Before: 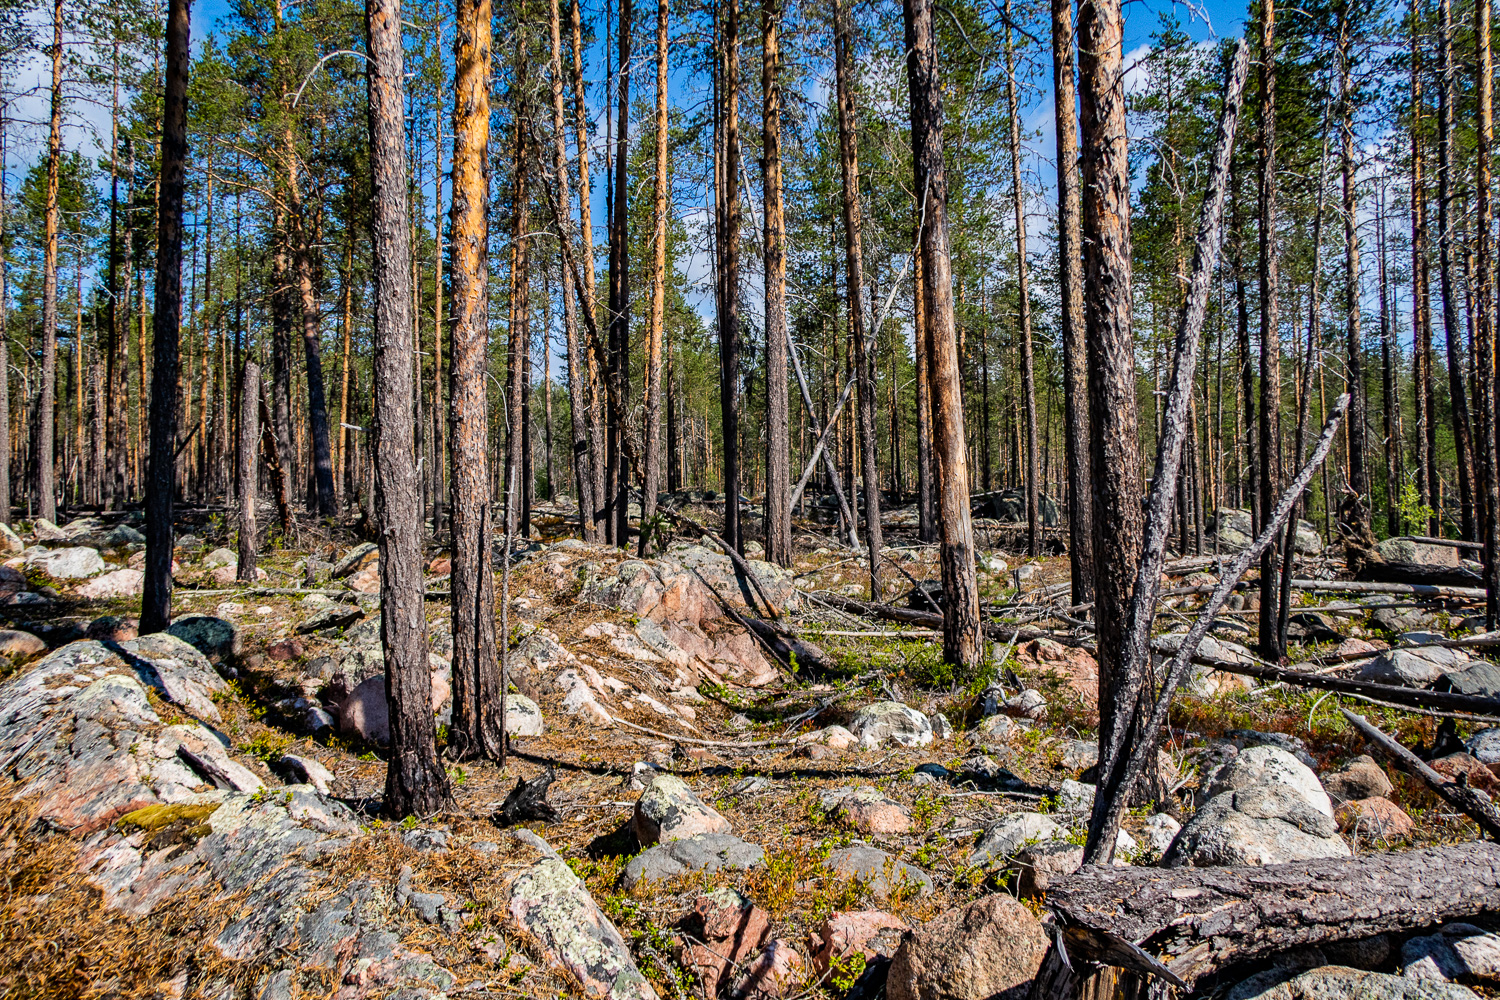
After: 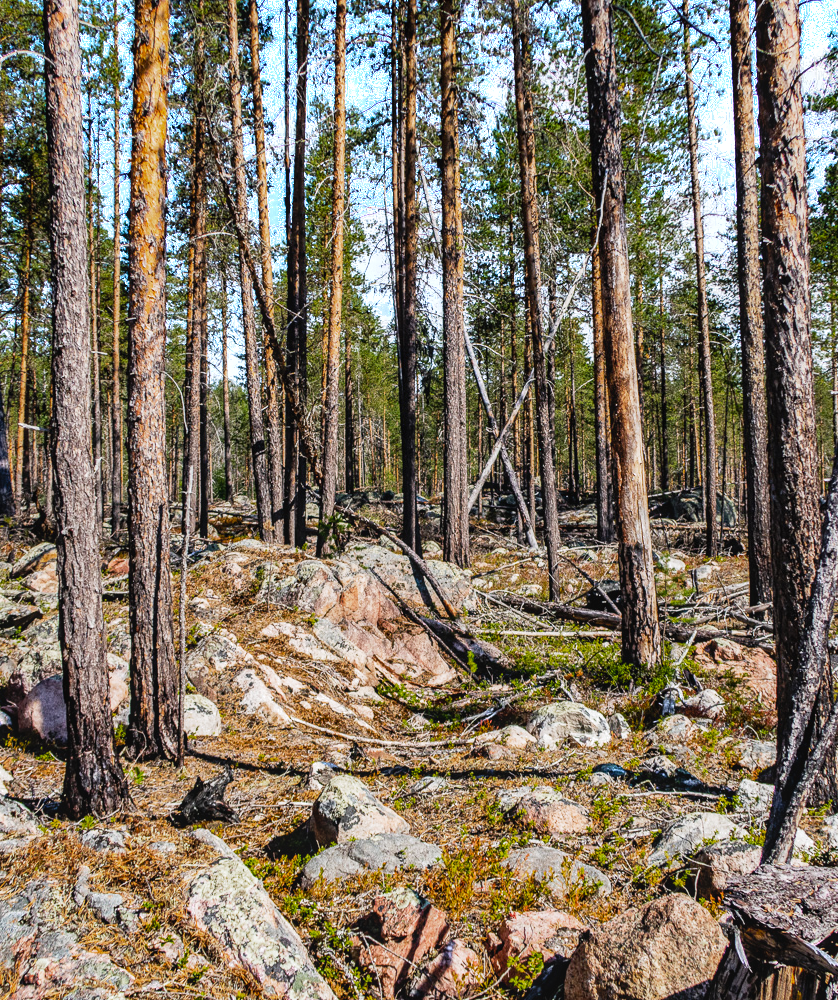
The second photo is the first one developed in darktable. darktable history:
crop: left 21.502%, right 22.6%
color zones: curves: ch0 [(0.203, 0.433) (0.607, 0.517) (0.697, 0.696) (0.705, 0.897)]
local contrast: detail 109%
tone curve: curves: ch0 [(0, 0) (0.739, 0.837) (1, 1)]; ch1 [(0, 0) (0.226, 0.261) (0.383, 0.397) (0.462, 0.473) (0.498, 0.502) (0.521, 0.52) (0.578, 0.57) (1, 1)]; ch2 [(0, 0) (0.438, 0.456) (0.5, 0.5) (0.547, 0.557) (0.597, 0.58) (0.629, 0.603) (1, 1)], preserve colors none
